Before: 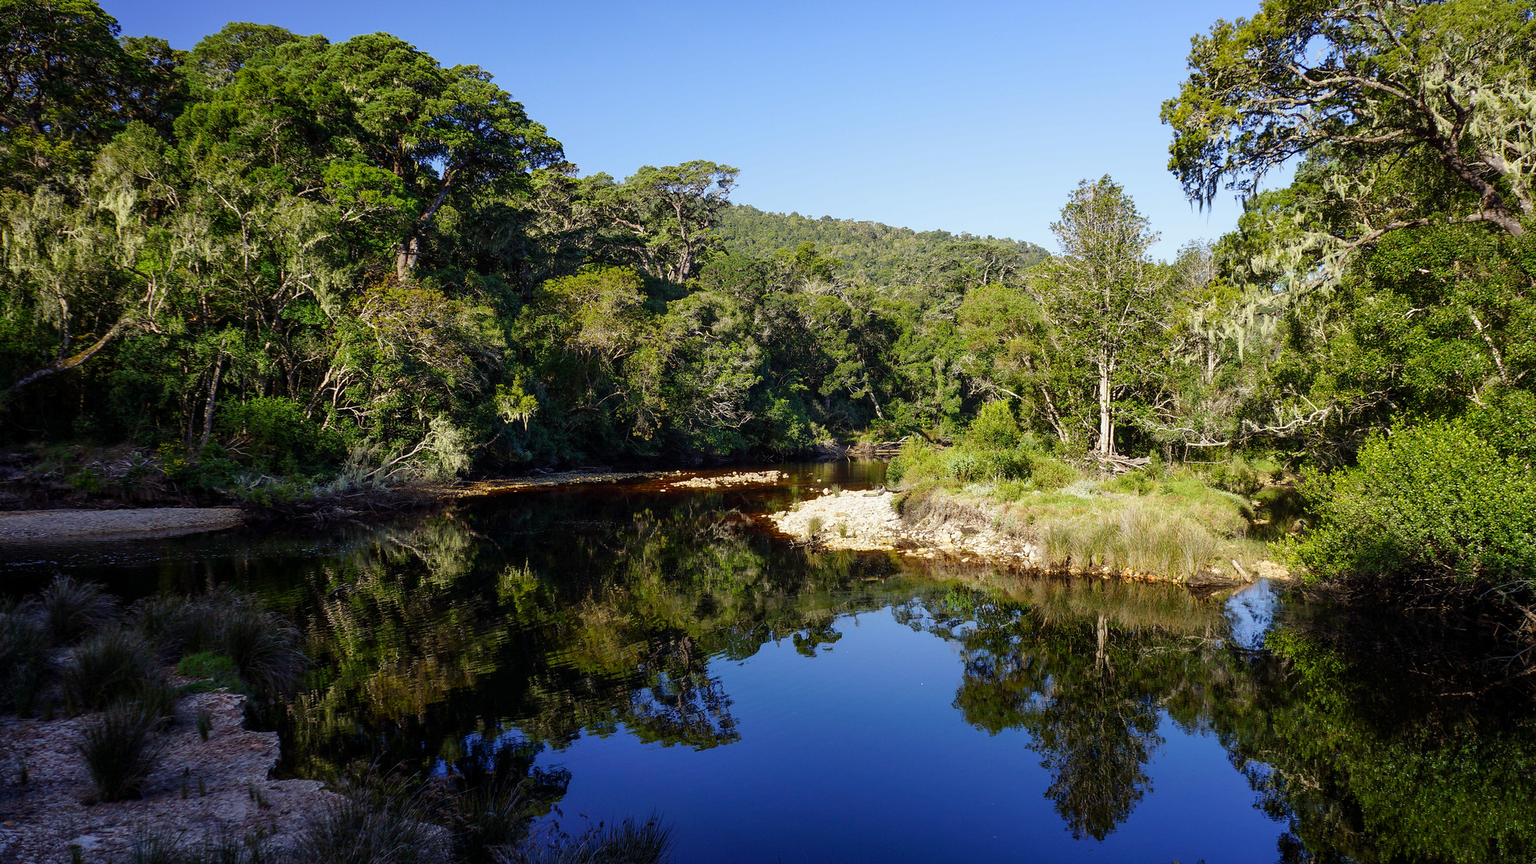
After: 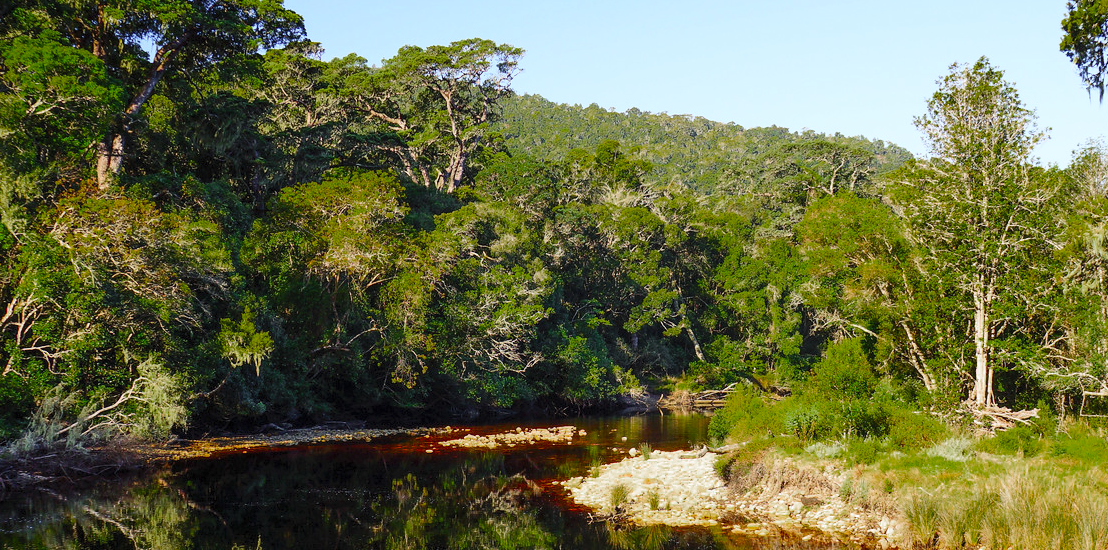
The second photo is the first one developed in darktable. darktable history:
crop: left 20.812%, top 15.073%, right 21.431%, bottom 33.876%
contrast brightness saturation: contrast 0.243, brightness 0.256, saturation 0.377
color zones: curves: ch0 [(0, 0.48) (0.209, 0.398) (0.305, 0.332) (0.429, 0.493) (0.571, 0.5) (0.714, 0.5) (0.857, 0.5) (1, 0.48)]; ch1 [(0, 0.633) (0.143, 0.586) (0.286, 0.489) (0.429, 0.448) (0.571, 0.31) (0.714, 0.335) (0.857, 0.492) (1, 0.633)]; ch2 [(0, 0.448) (0.143, 0.498) (0.286, 0.5) (0.429, 0.5) (0.571, 0.5) (0.714, 0.5) (0.857, 0.5) (1, 0.448)]
